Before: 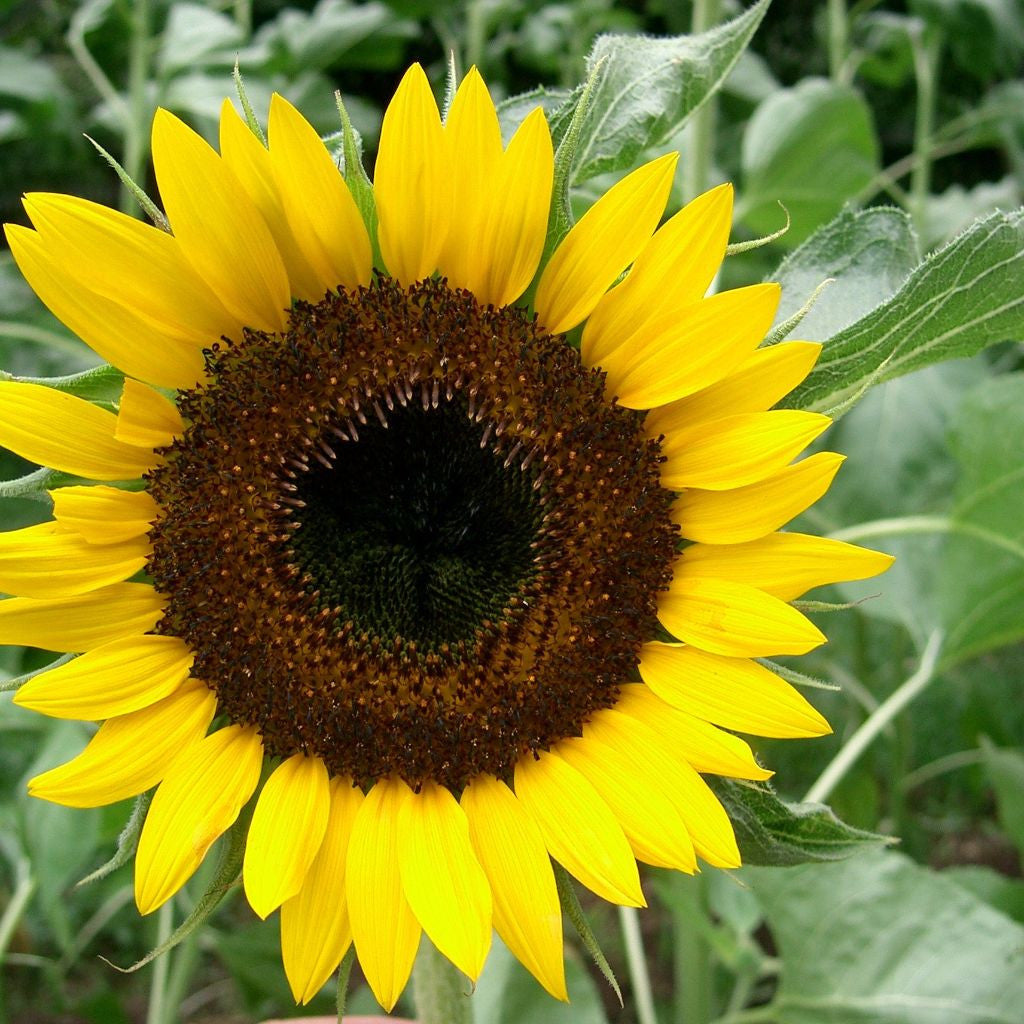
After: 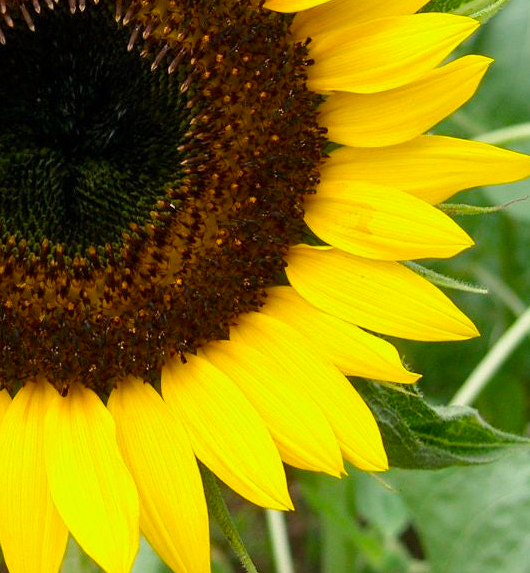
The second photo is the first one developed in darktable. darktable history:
crop: left 34.479%, top 38.822%, right 13.718%, bottom 5.172%
color balance rgb: perceptual saturation grading › global saturation 30%, global vibrance 10%
